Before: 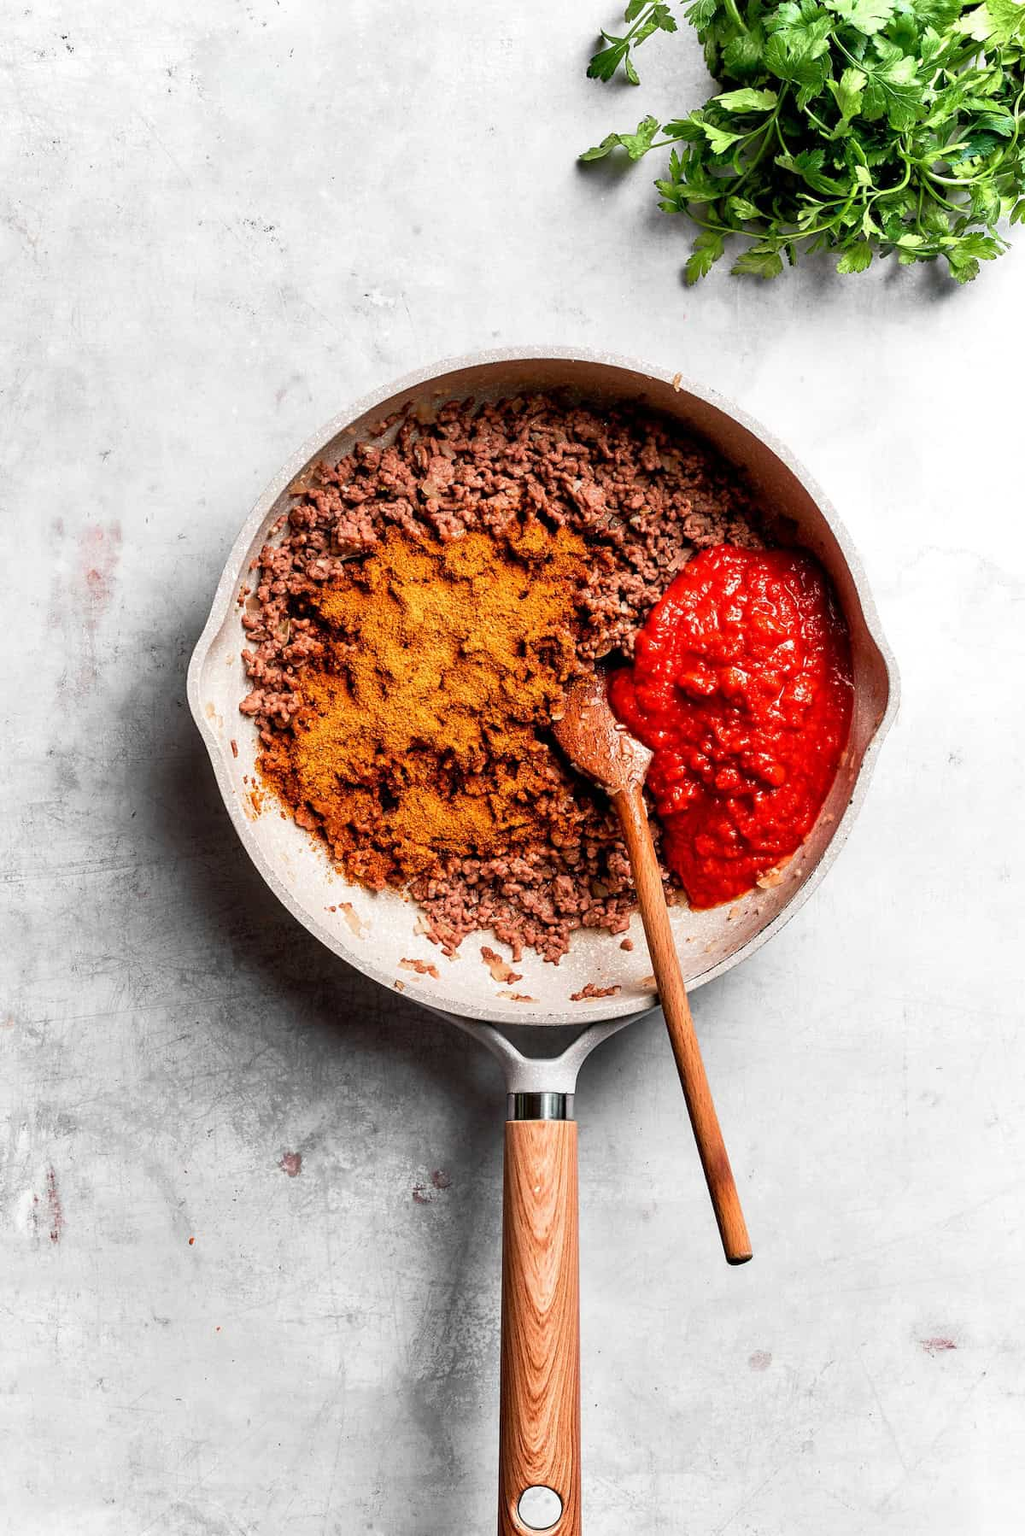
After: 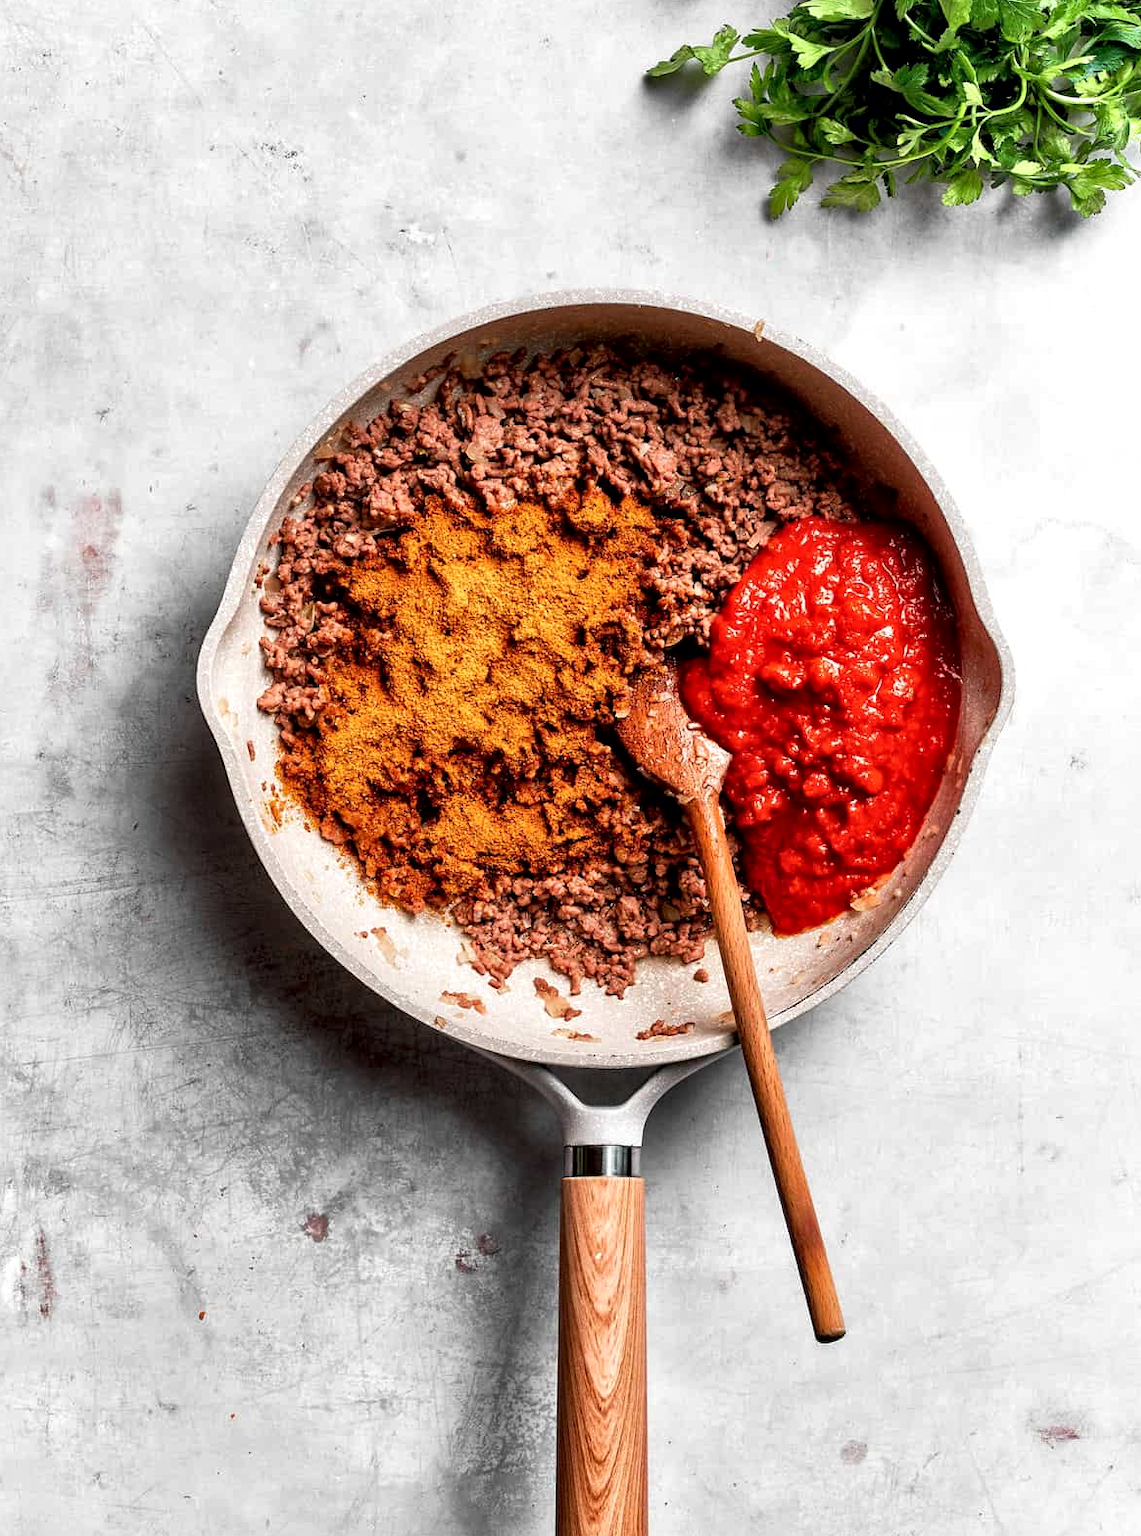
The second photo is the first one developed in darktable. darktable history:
crop: left 1.507%, top 6.147%, right 1.379%, bottom 6.637%
local contrast: mode bilateral grid, contrast 20, coarseness 50, detail 159%, midtone range 0.2
